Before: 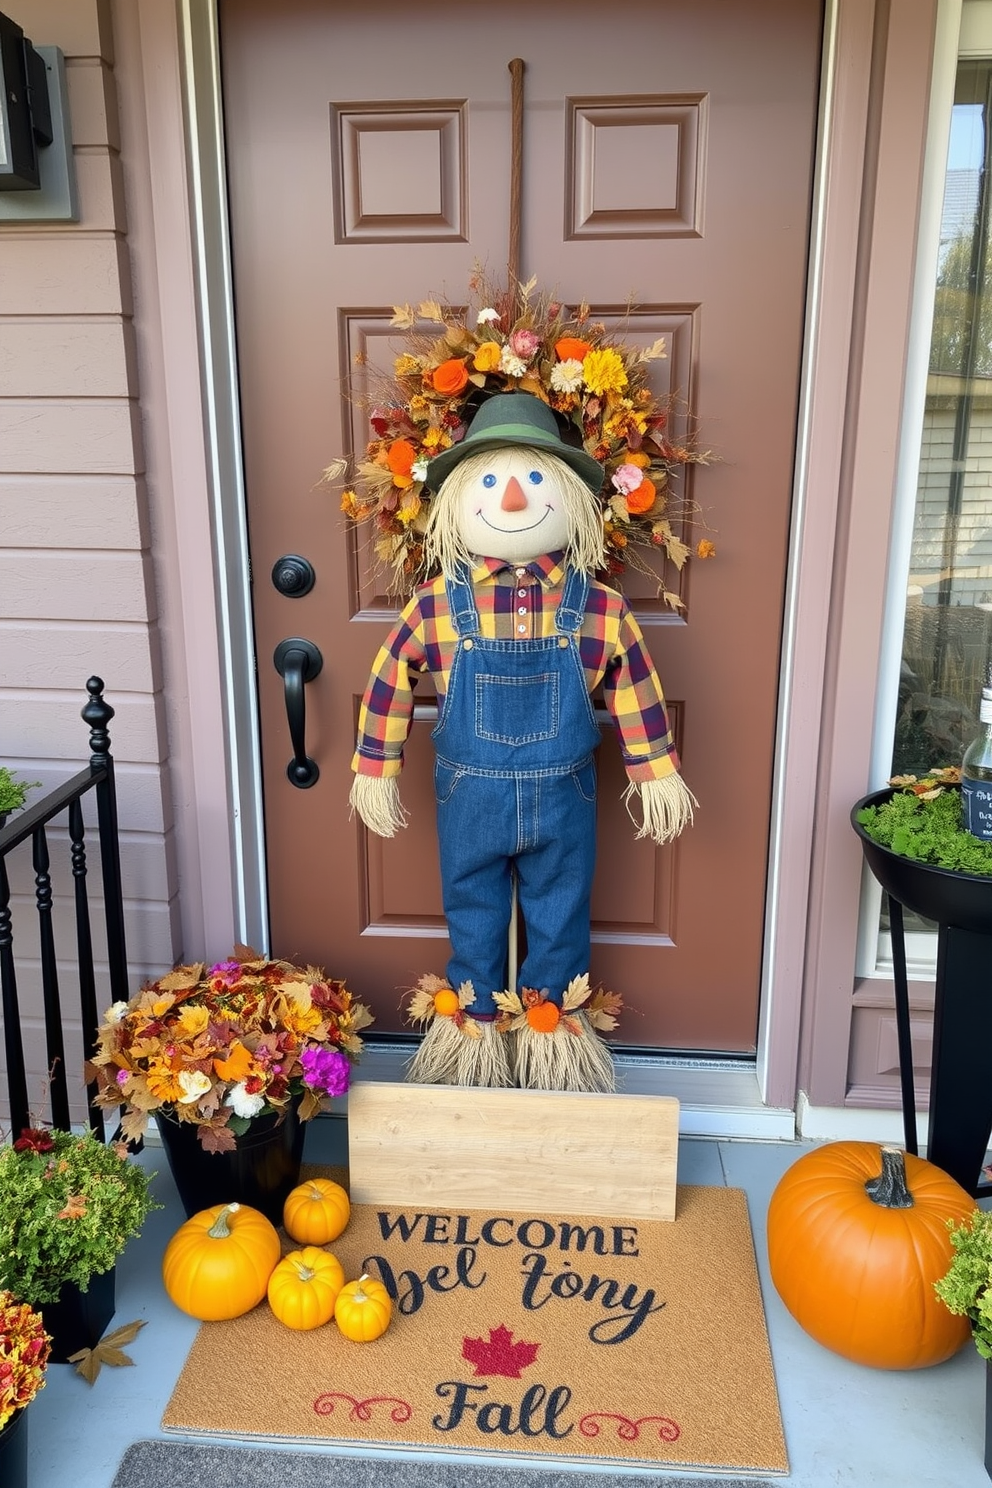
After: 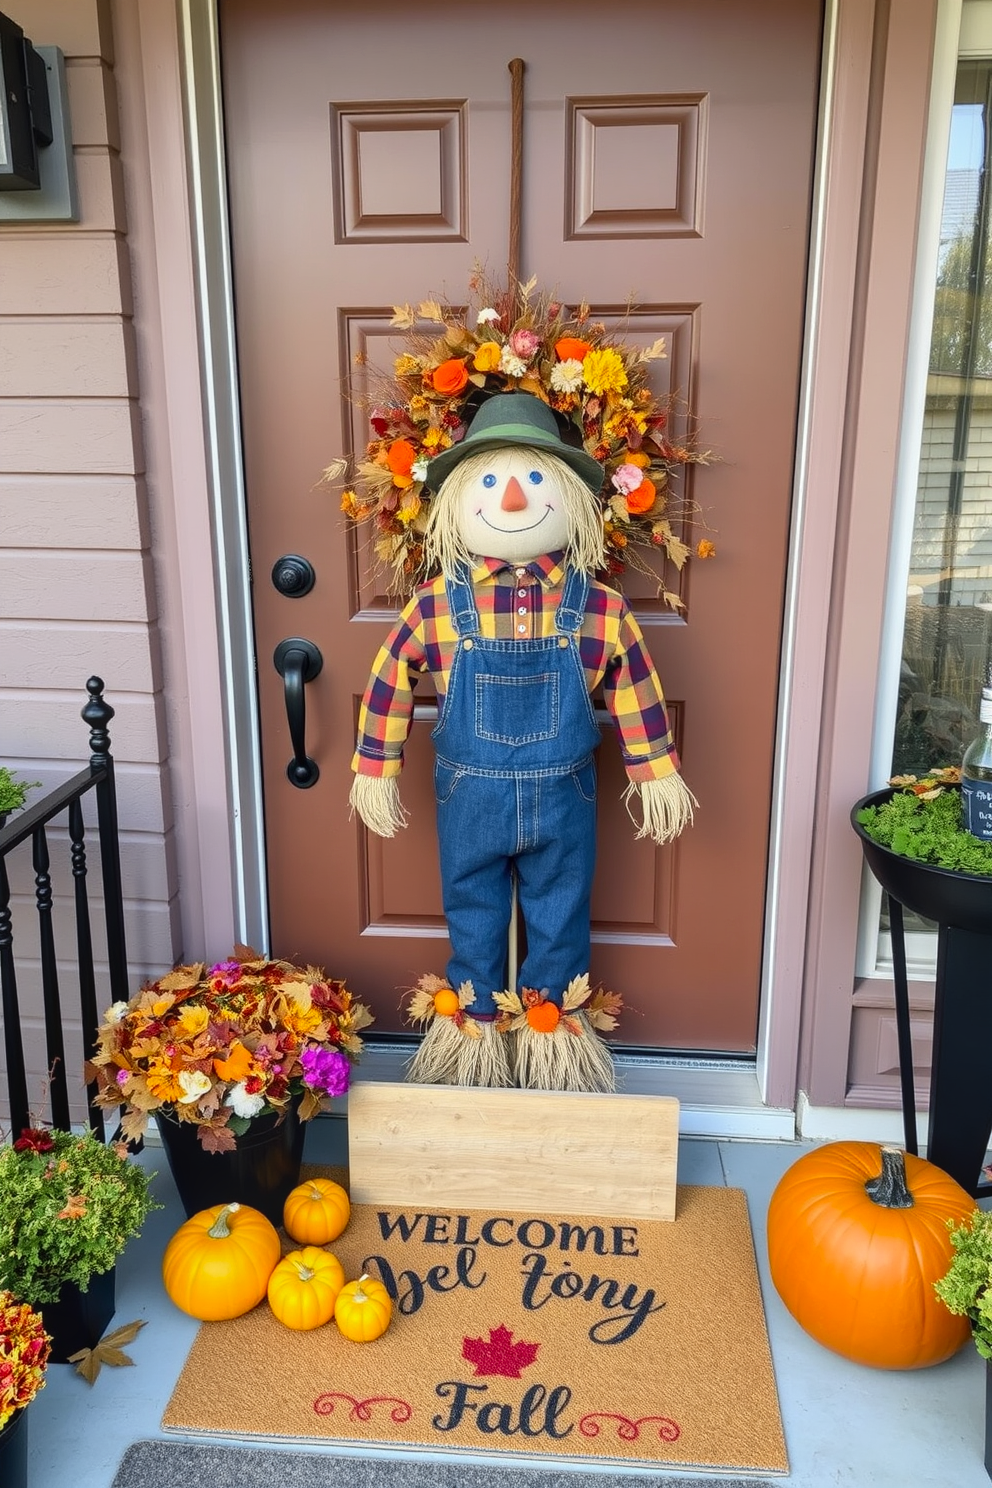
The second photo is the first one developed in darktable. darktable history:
contrast brightness saturation: contrast 0.076, saturation 0.017
local contrast: detail 110%
color zones: curves: ch1 [(0, 0.525) (0.143, 0.556) (0.286, 0.52) (0.429, 0.5) (0.571, 0.5) (0.714, 0.5) (0.857, 0.503) (1, 0.525)]
